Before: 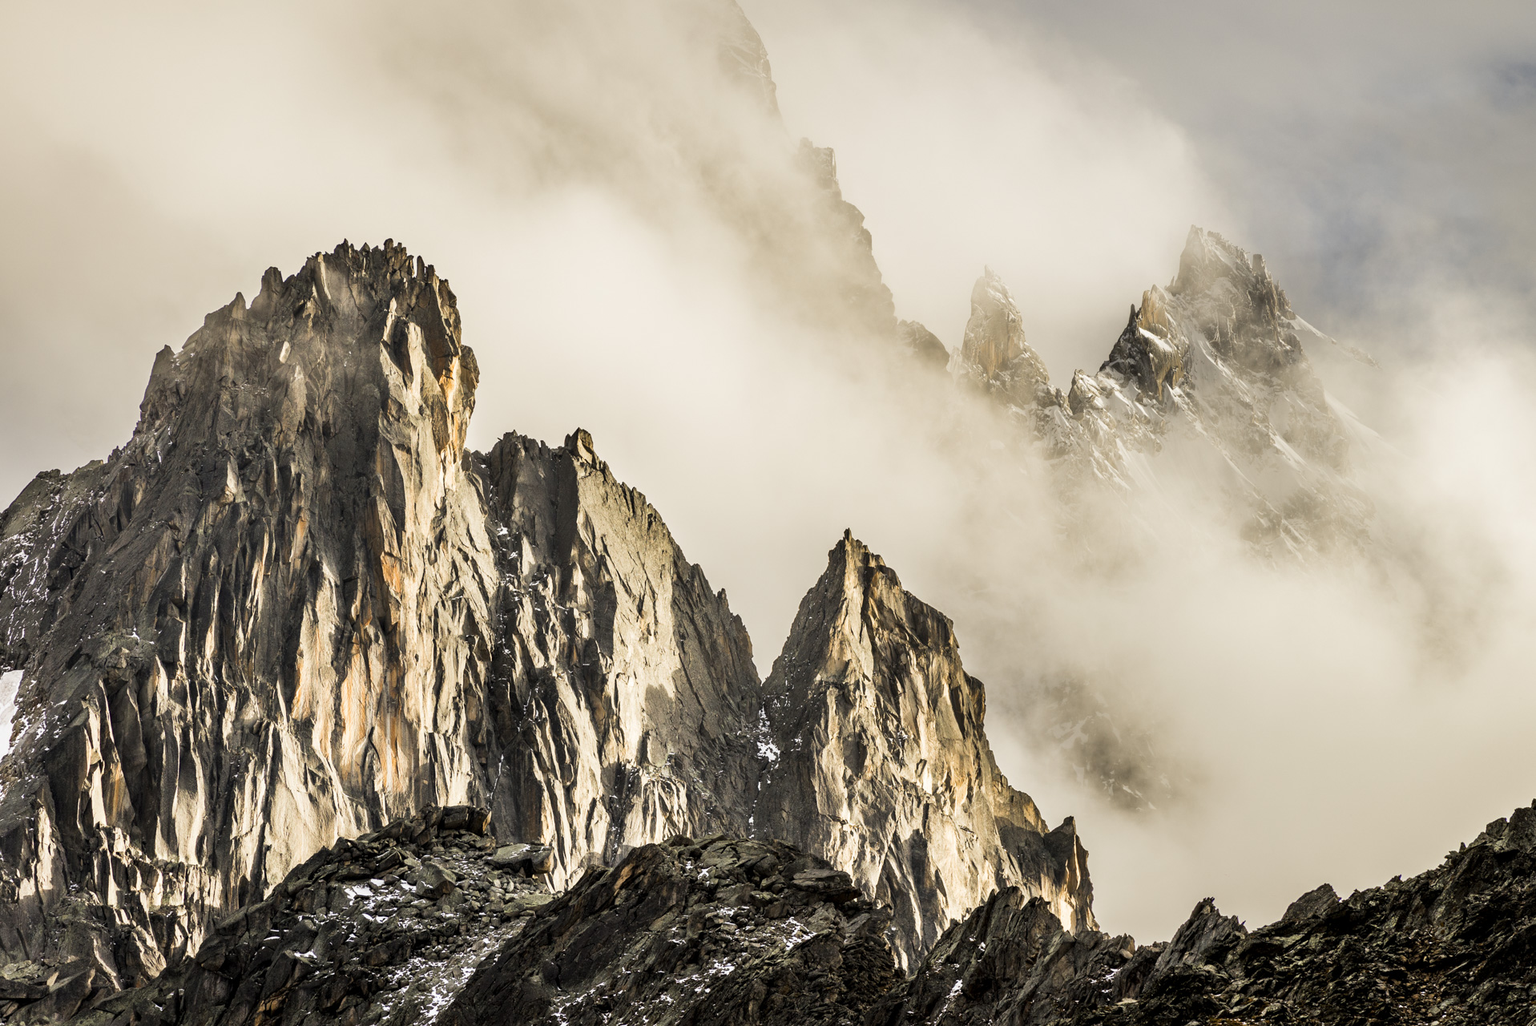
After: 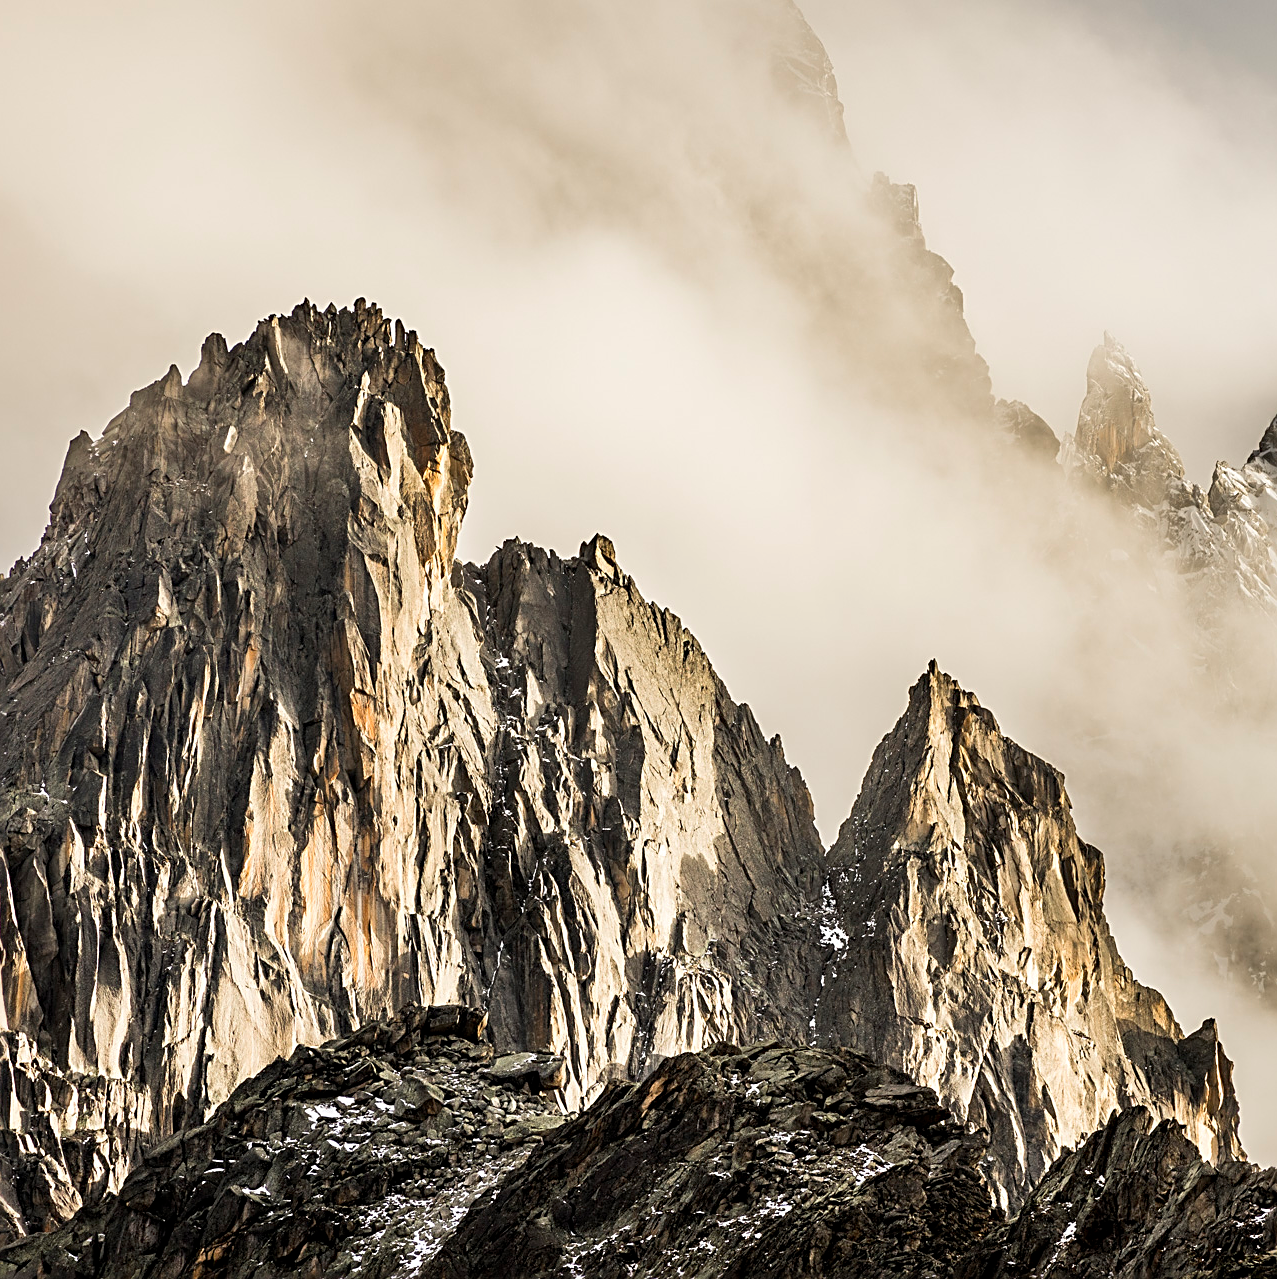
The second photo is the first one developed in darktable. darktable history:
crop and rotate: left 6.617%, right 26.717%
sharpen: radius 2.531, amount 0.628
